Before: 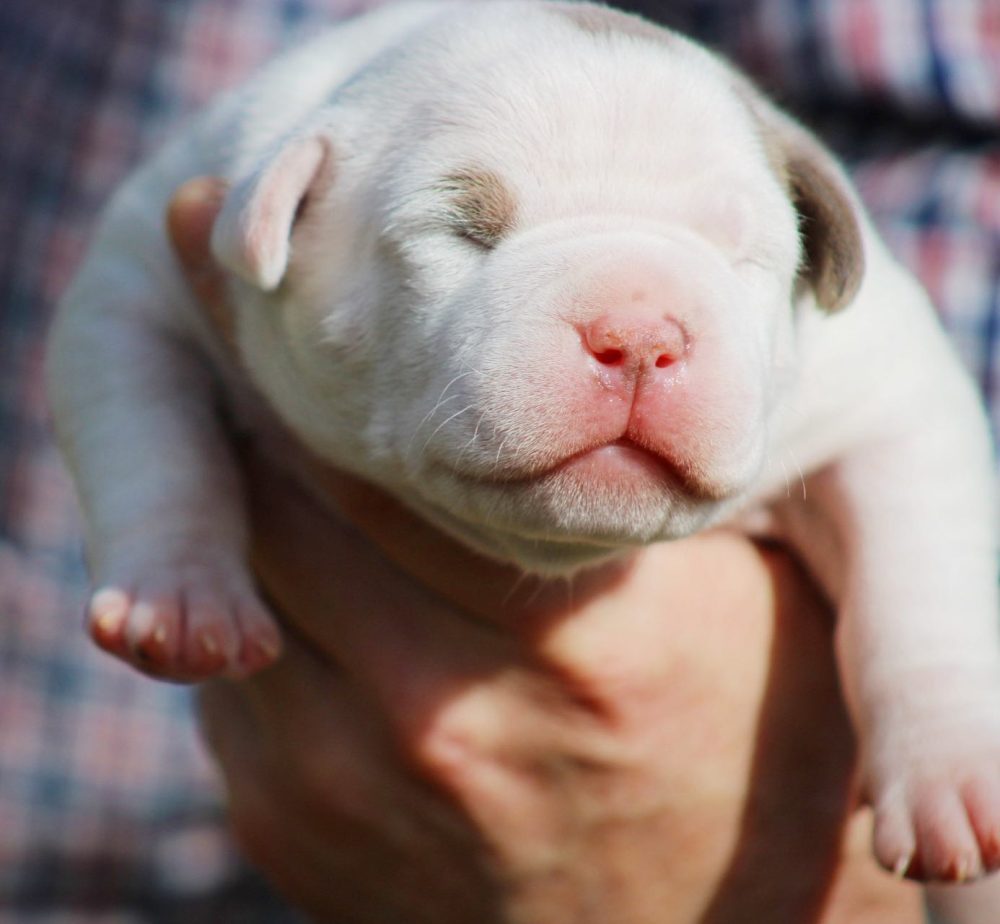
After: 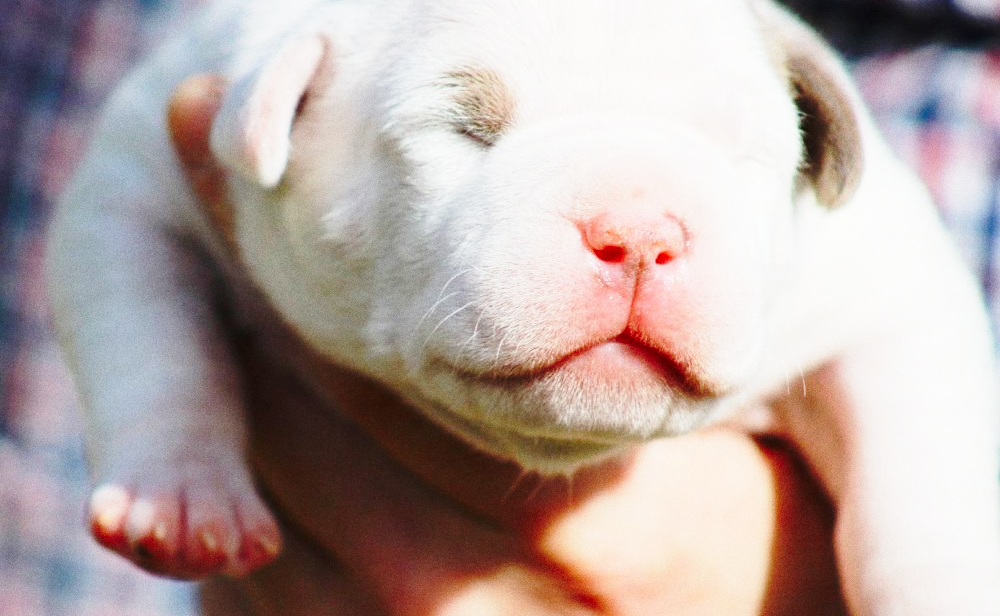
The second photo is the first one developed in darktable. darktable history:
base curve: curves: ch0 [(0, 0) (0.032, 0.037) (0.105, 0.228) (0.435, 0.76) (0.856, 0.983) (1, 1)], preserve colors none
grain: coarseness 0.09 ISO
crop: top 11.166%, bottom 22.168%
